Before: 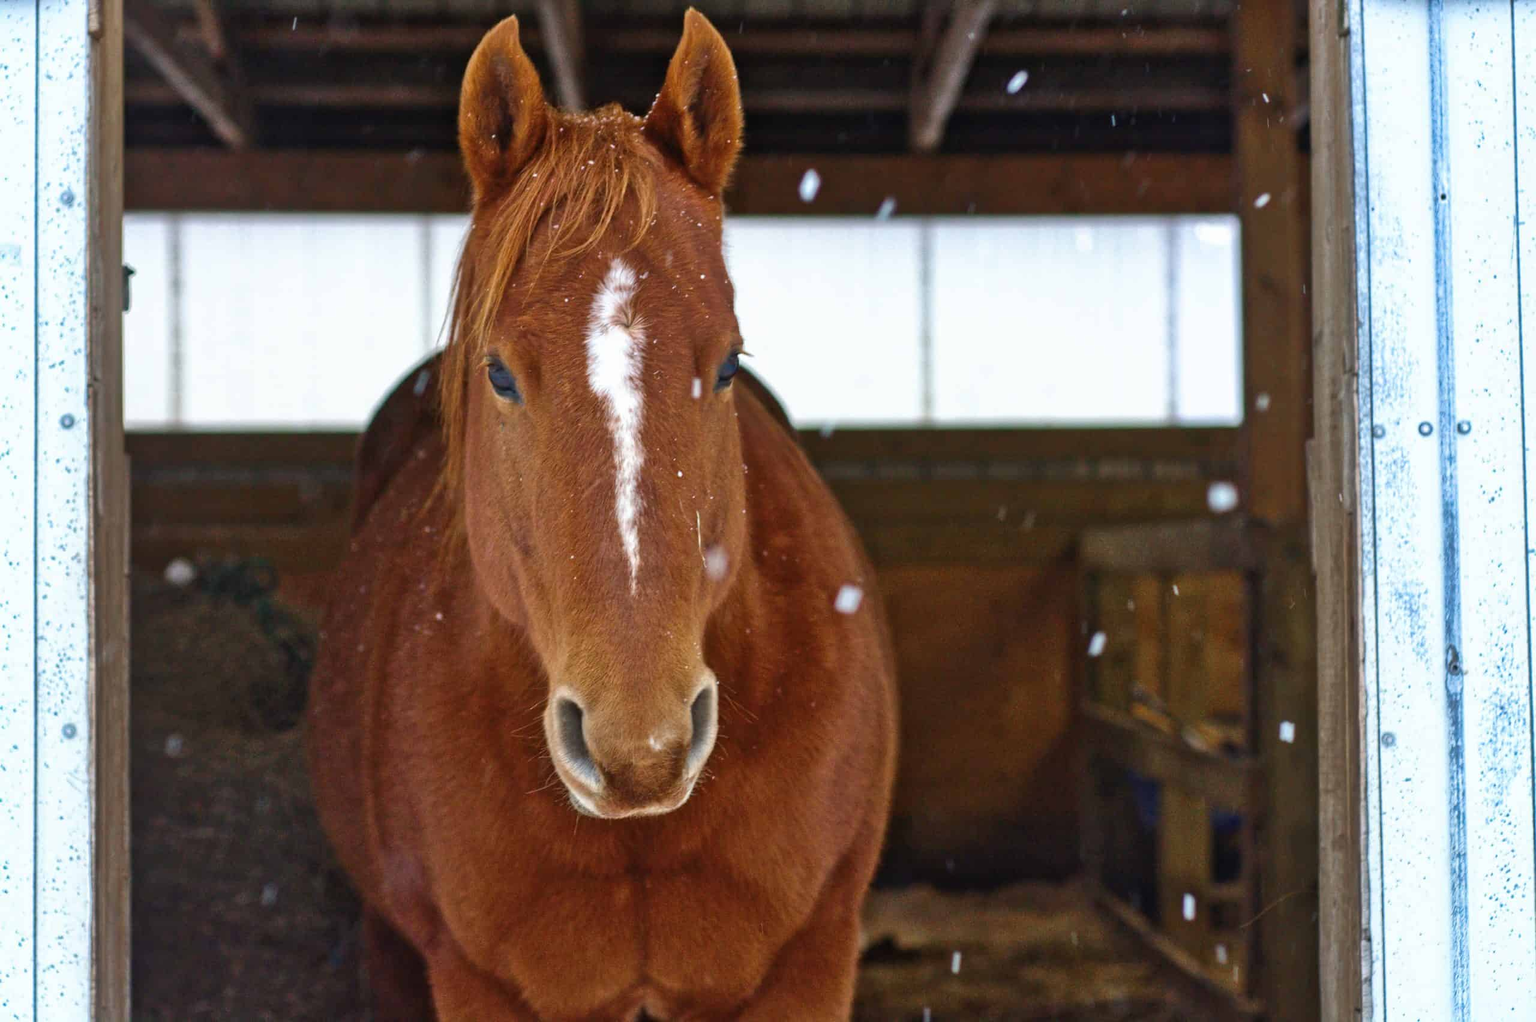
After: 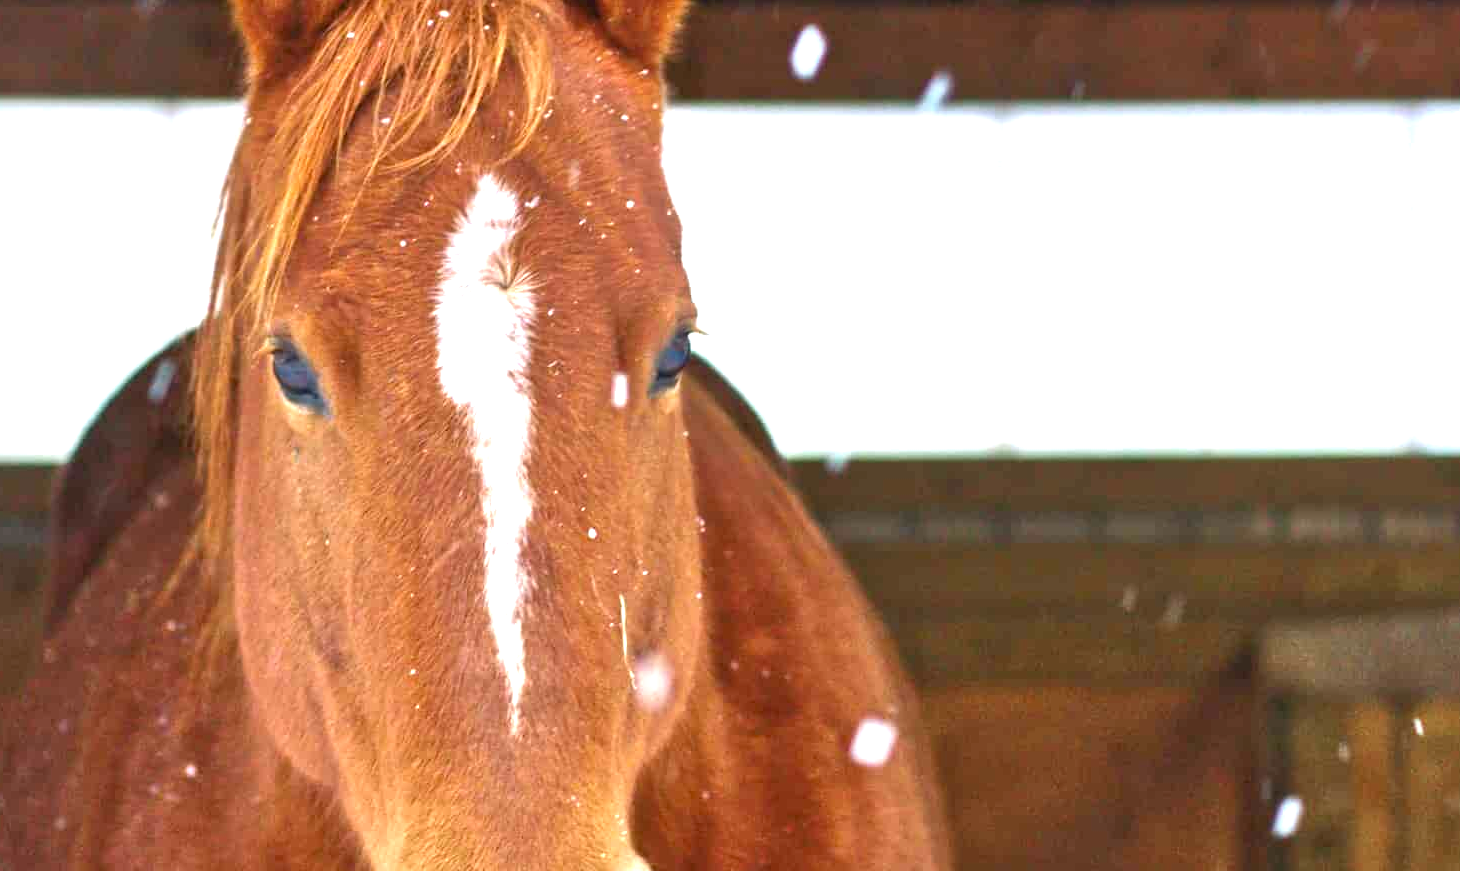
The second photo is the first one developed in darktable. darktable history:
crop: left 21.153%, top 15.116%, right 21.784%, bottom 33.746%
exposure: black level correction 0.001, exposure 1.398 EV, compensate highlight preservation false
tone equalizer: -7 EV 0.117 EV, edges refinement/feathering 500, mask exposure compensation -1.57 EV, preserve details guided filter
